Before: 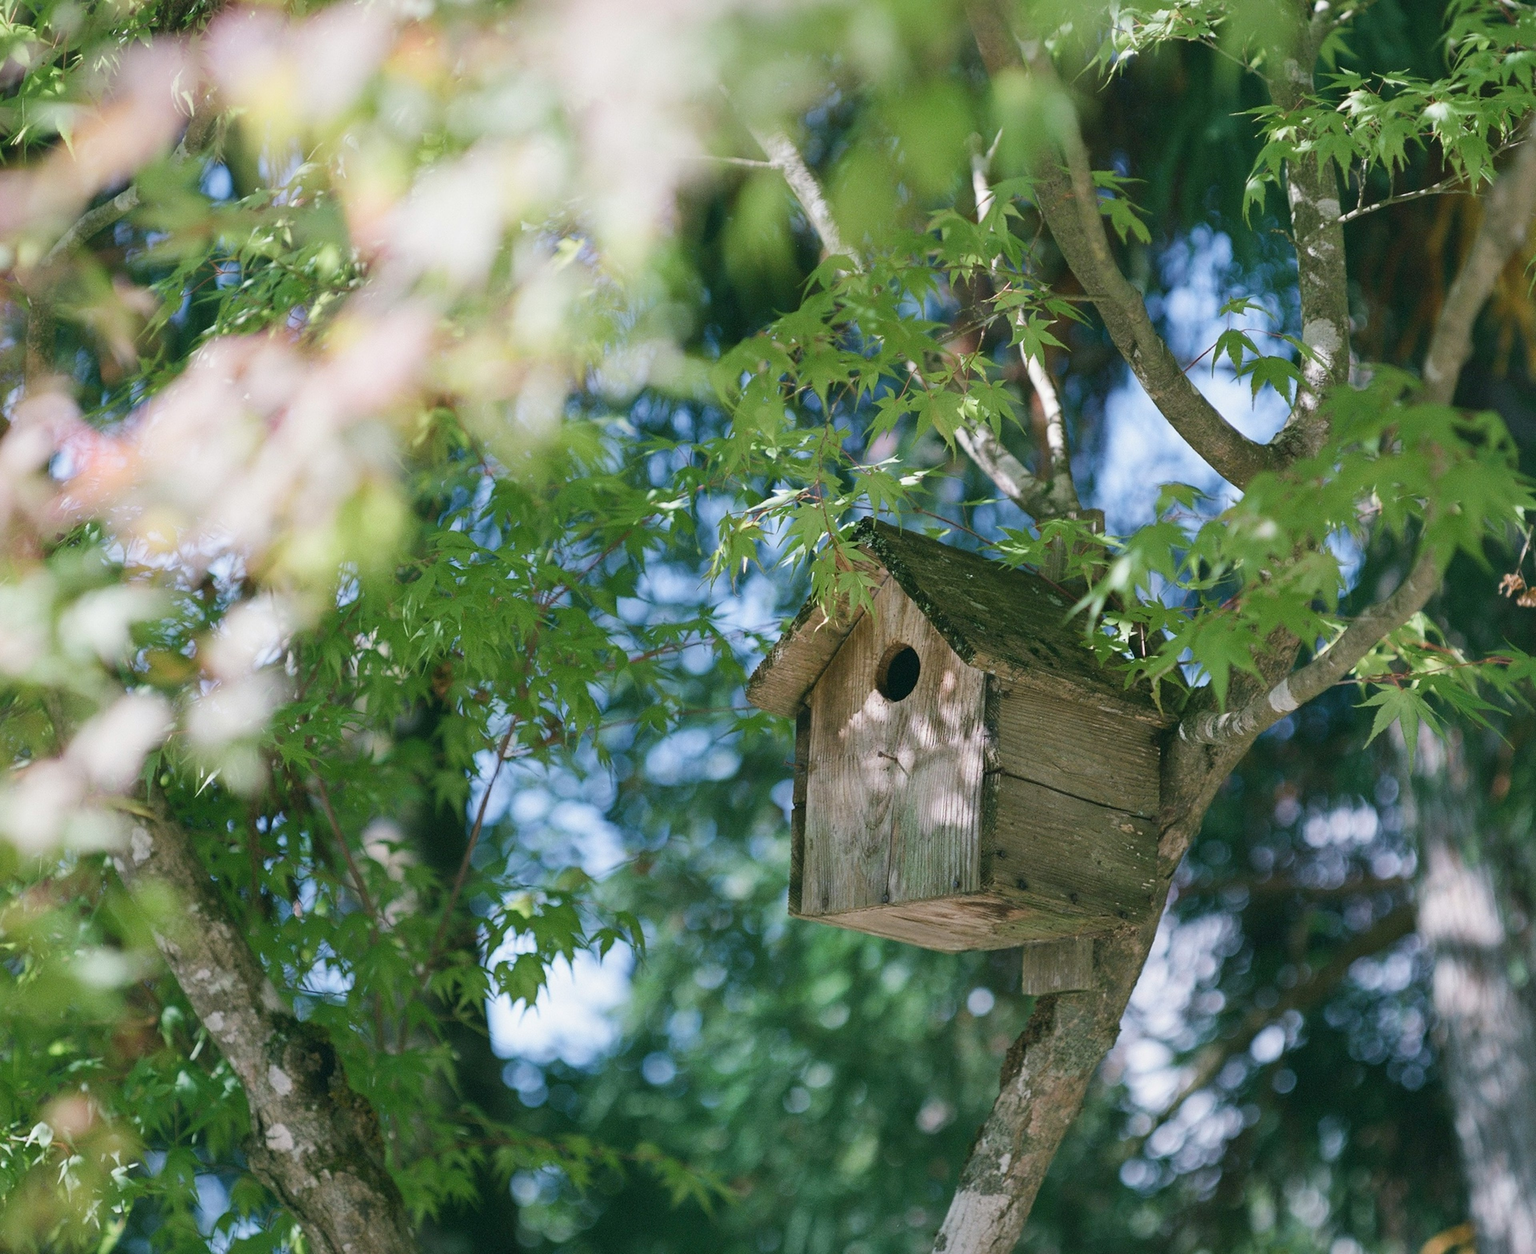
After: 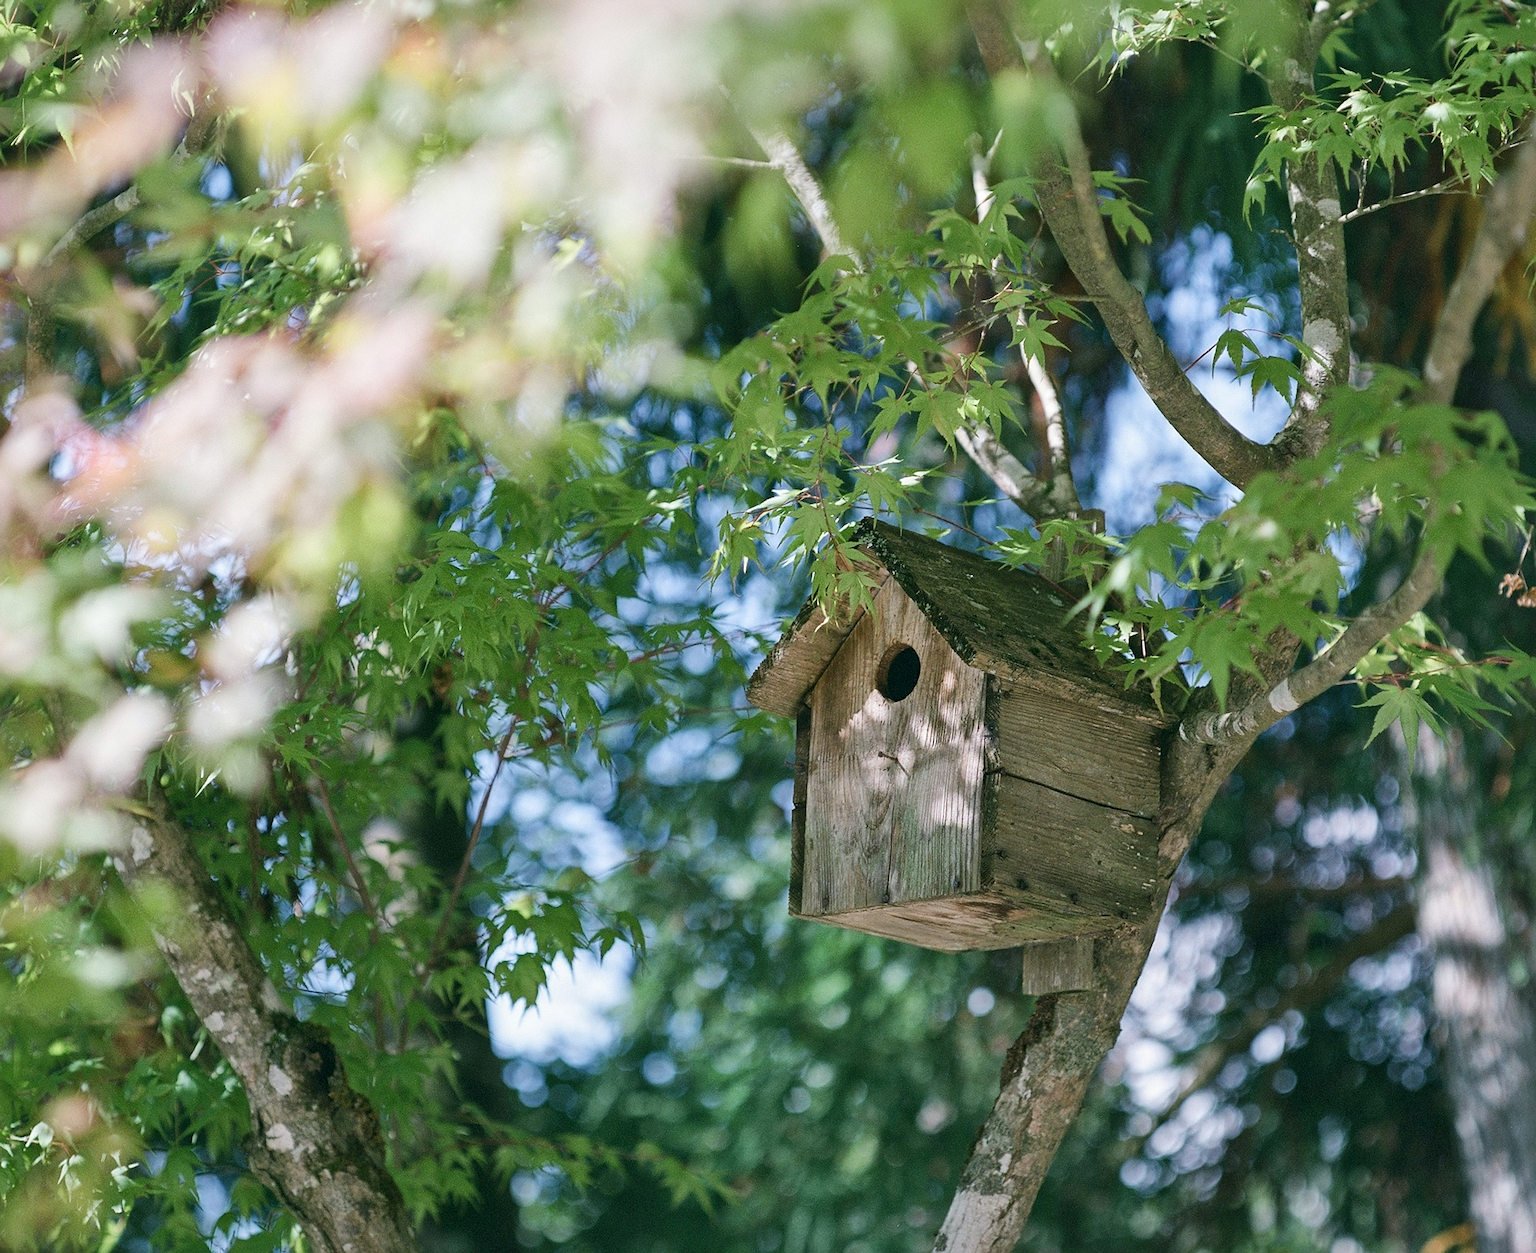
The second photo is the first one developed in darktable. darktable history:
sharpen: on, module defaults
local contrast: mode bilateral grid, contrast 20, coarseness 50, detail 132%, midtone range 0.2
